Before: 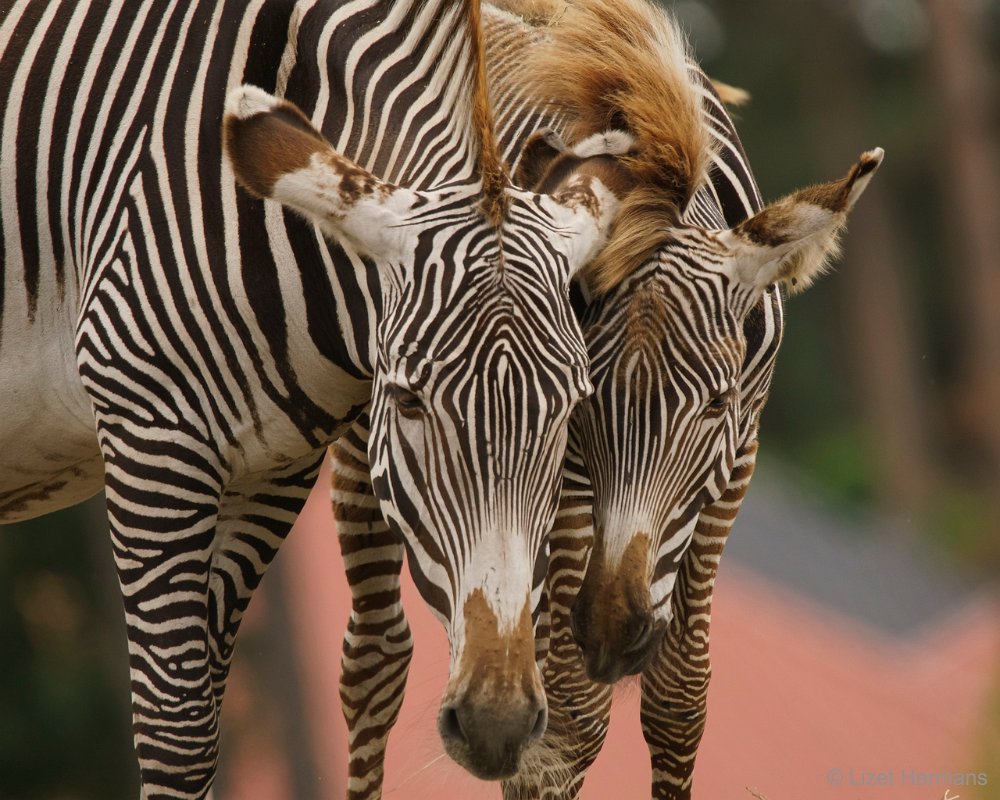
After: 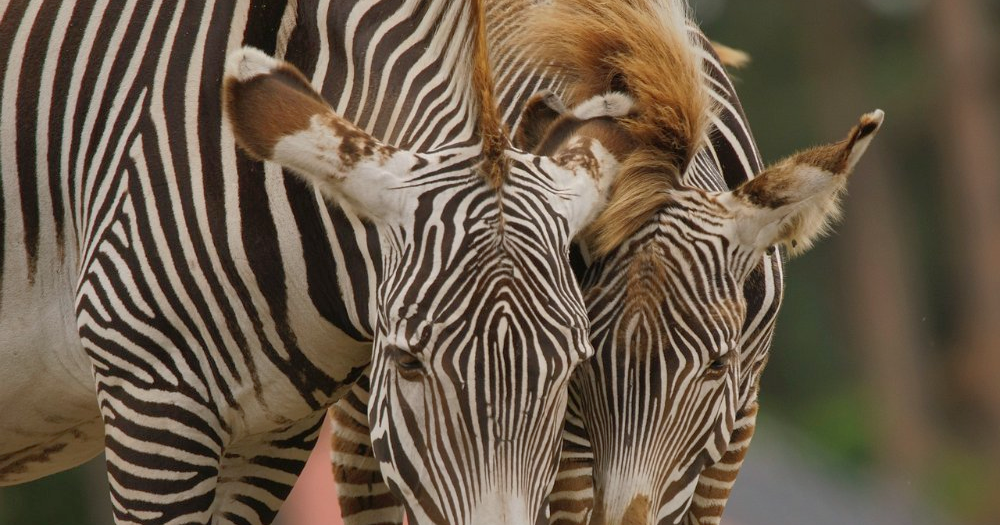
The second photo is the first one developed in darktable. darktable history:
white balance: red 0.986, blue 1.01
crop and rotate: top 4.848%, bottom 29.503%
shadows and highlights: on, module defaults
